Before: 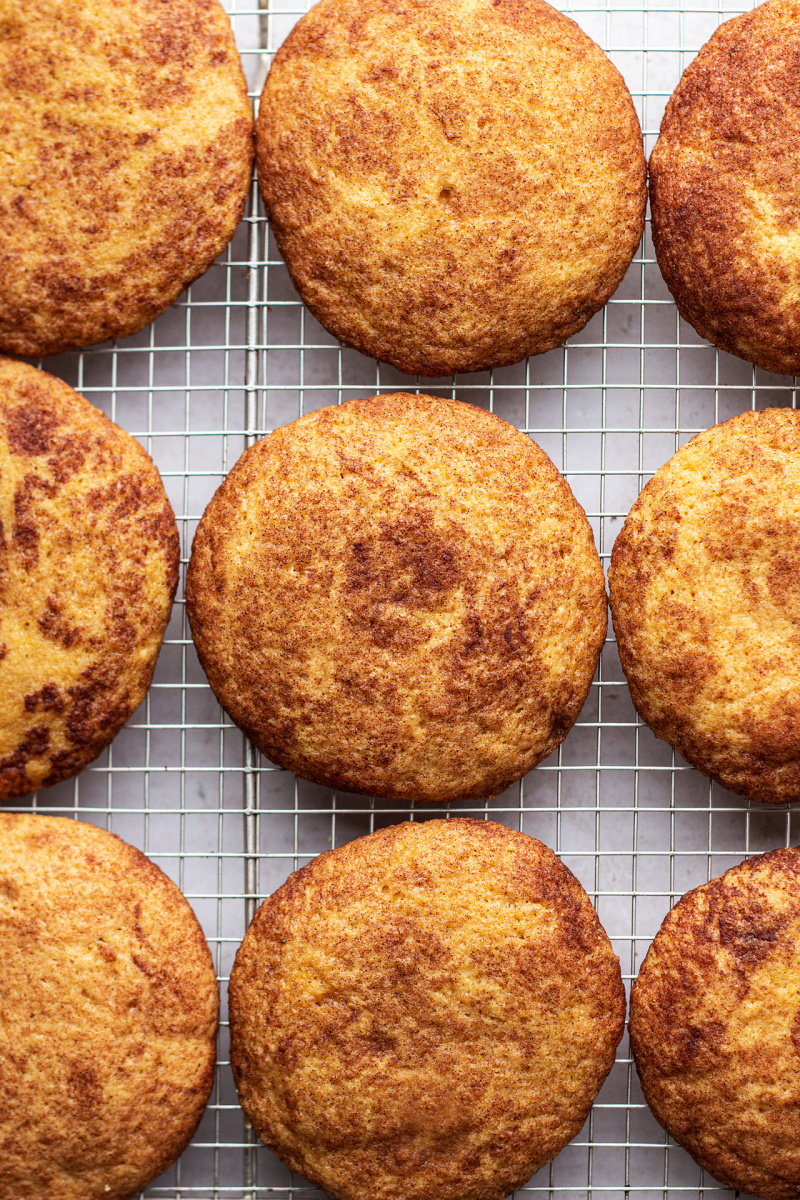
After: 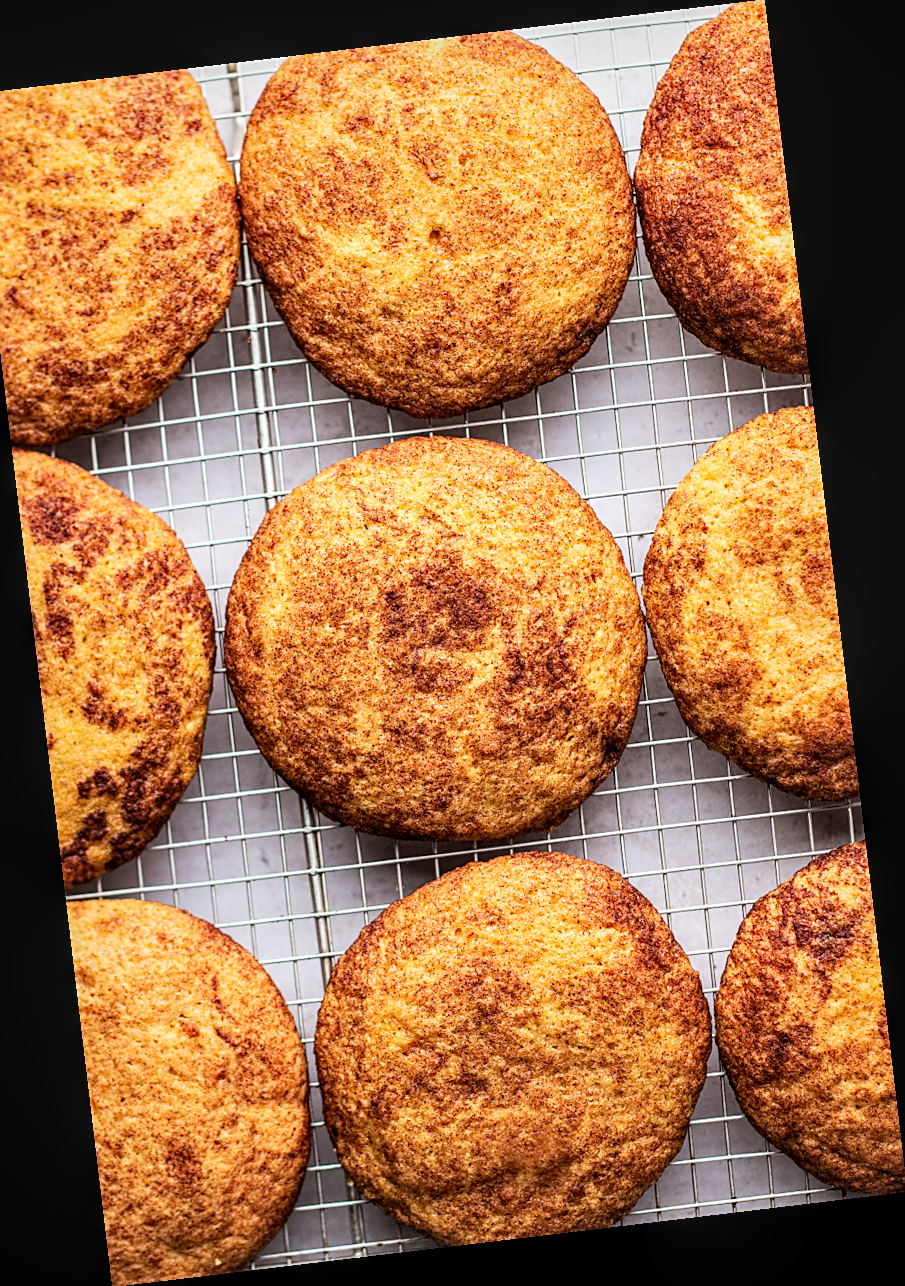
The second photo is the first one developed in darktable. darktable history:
sharpen: on, module defaults
rotate and perspective: rotation -6.83°, automatic cropping off
crop and rotate: left 3.238%
tone curve: curves: ch0 [(0, 0) (0.004, 0.001) (0.133, 0.112) (0.325, 0.362) (0.832, 0.893) (1, 1)], color space Lab, linked channels, preserve colors none
local contrast: on, module defaults
